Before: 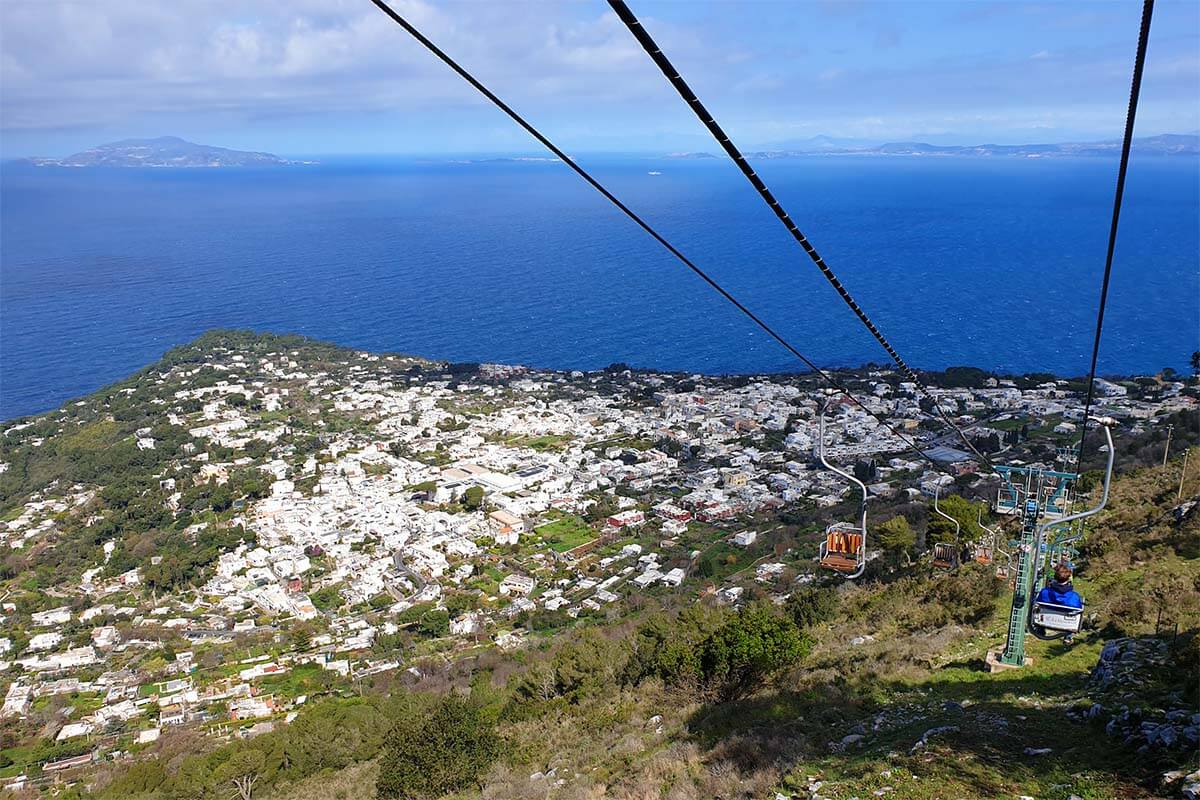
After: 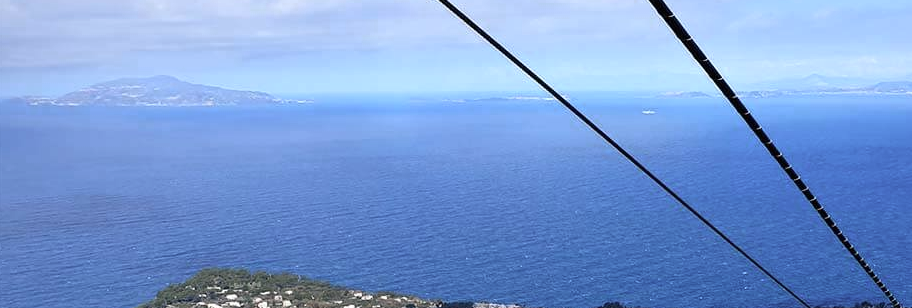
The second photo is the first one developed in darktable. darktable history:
crop: left 0.539%, top 7.643%, right 23.388%, bottom 53.814%
color zones: curves: ch0 [(0, 0.5) (0.125, 0.4) (0.25, 0.5) (0.375, 0.4) (0.5, 0.4) (0.625, 0.6) (0.75, 0.6) (0.875, 0.5)]; ch1 [(0, 0.35) (0.125, 0.45) (0.25, 0.35) (0.375, 0.35) (0.5, 0.35) (0.625, 0.35) (0.75, 0.45) (0.875, 0.35)]; ch2 [(0, 0.6) (0.125, 0.5) (0.25, 0.5) (0.375, 0.6) (0.5, 0.6) (0.625, 0.5) (0.75, 0.5) (0.875, 0.5)]
